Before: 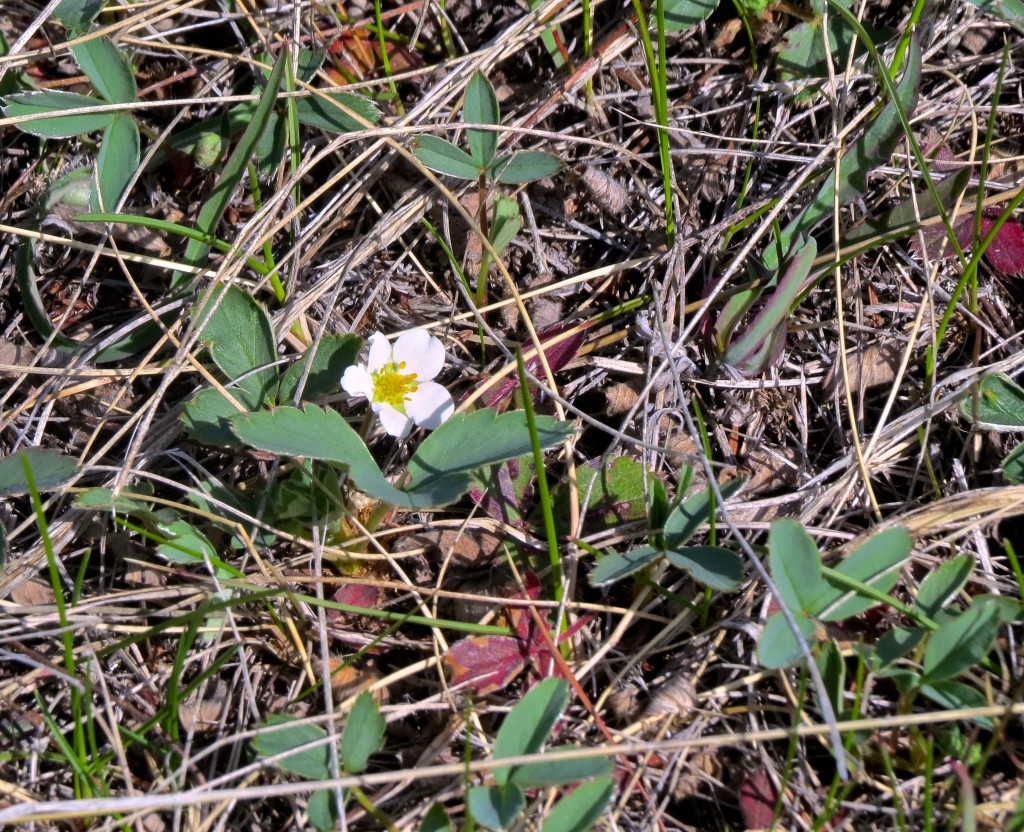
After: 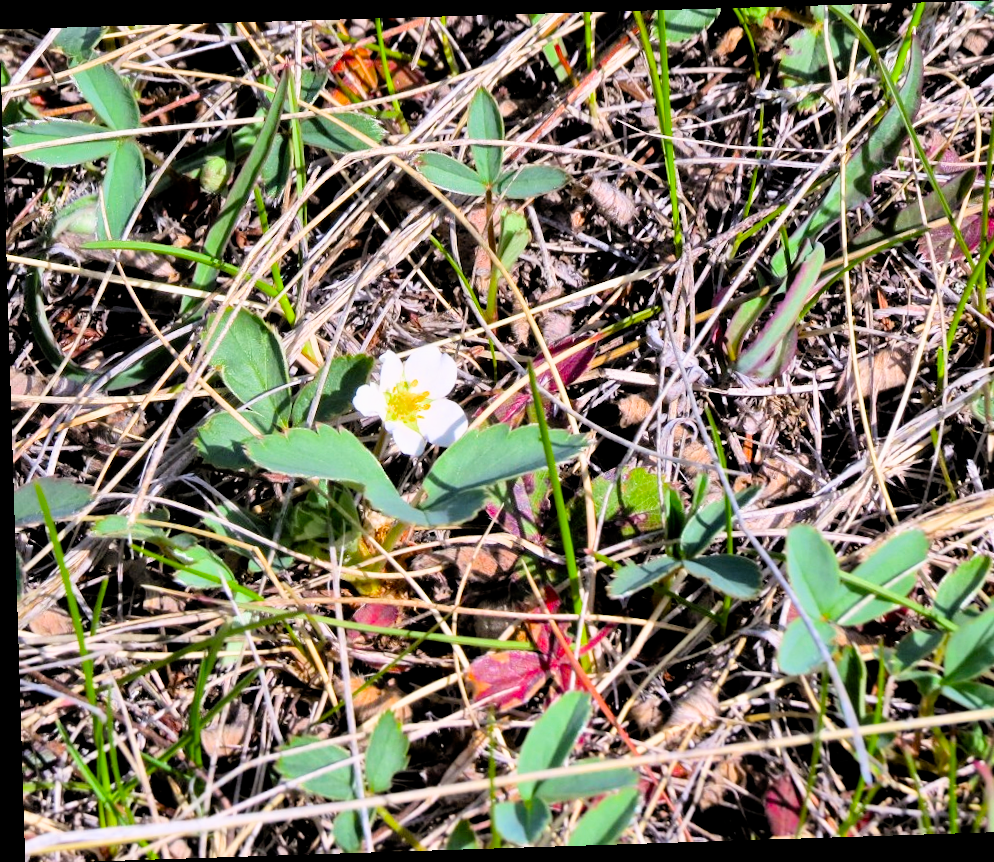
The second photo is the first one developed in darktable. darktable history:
crop and rotate: right 5.167%
filmic rgb: black relative exposure -7.75 EV, white relative exposure 4.4 EV, threshold 3 EV, target black luminance 0%, hardness 3.76, latitude 50.51%, contrast 1.074, highlights saturation mix 10%, shadows ↔ highlights balance -0.22%, color science v4 (2020), enable highlight reconstruction true
rotate and perspective: rotation -1.77°, lens shift (horizontal) 0.004, automatic cropping off
exposure: black level correction 0.001, exposure 1.116 EV, compensate highlight preservation false
